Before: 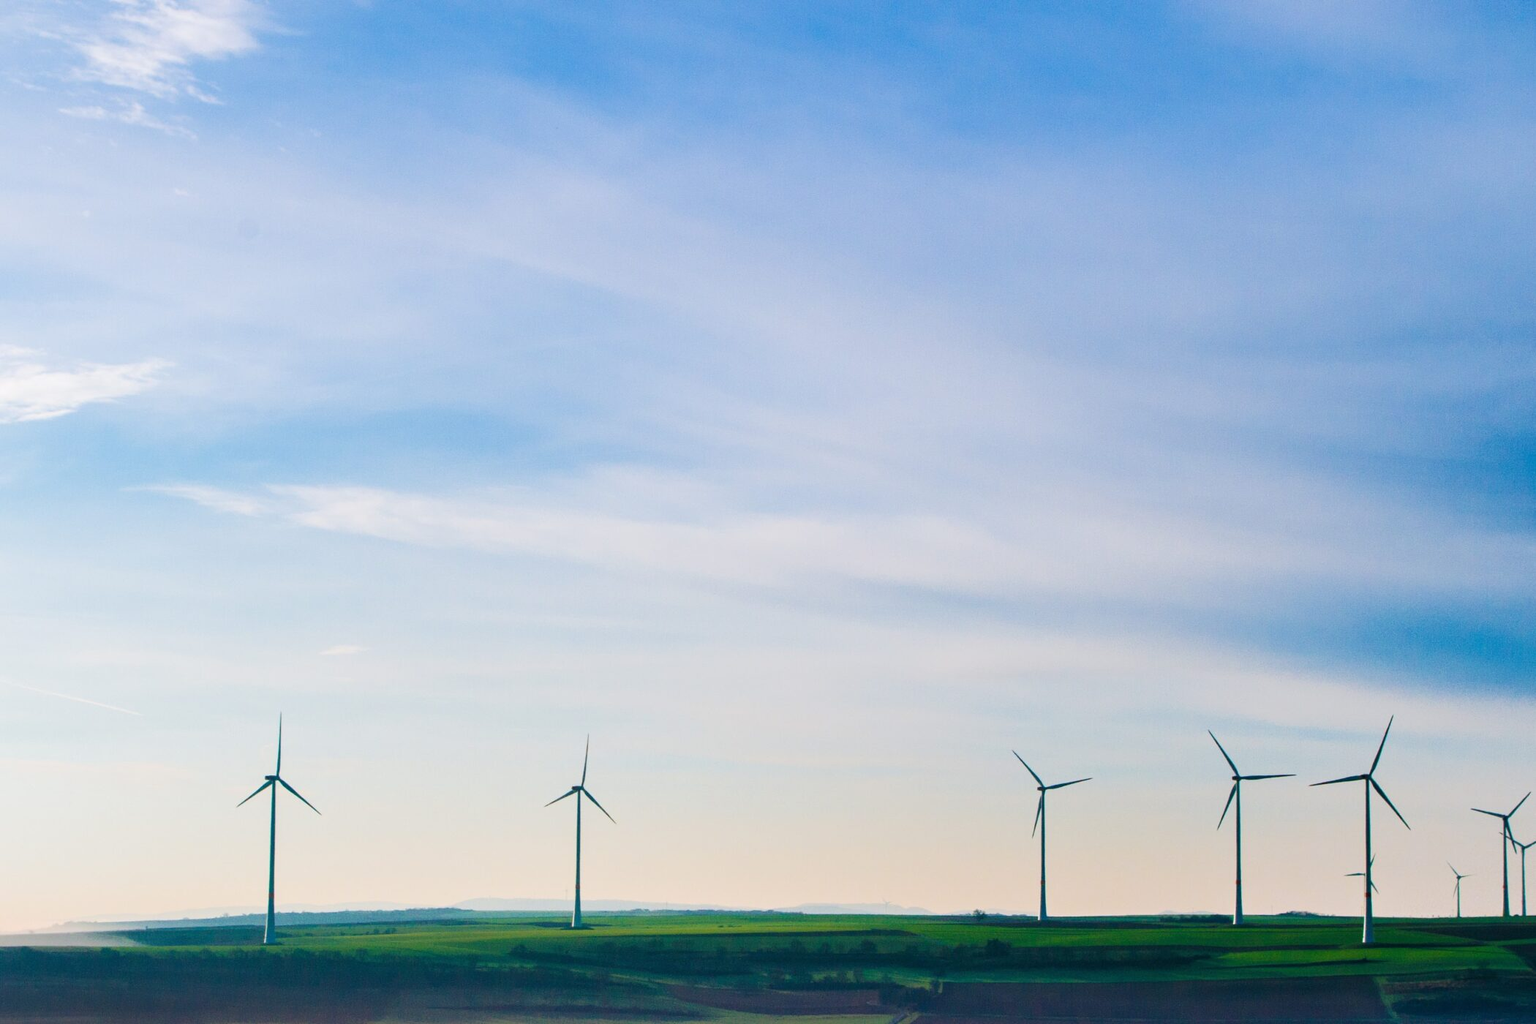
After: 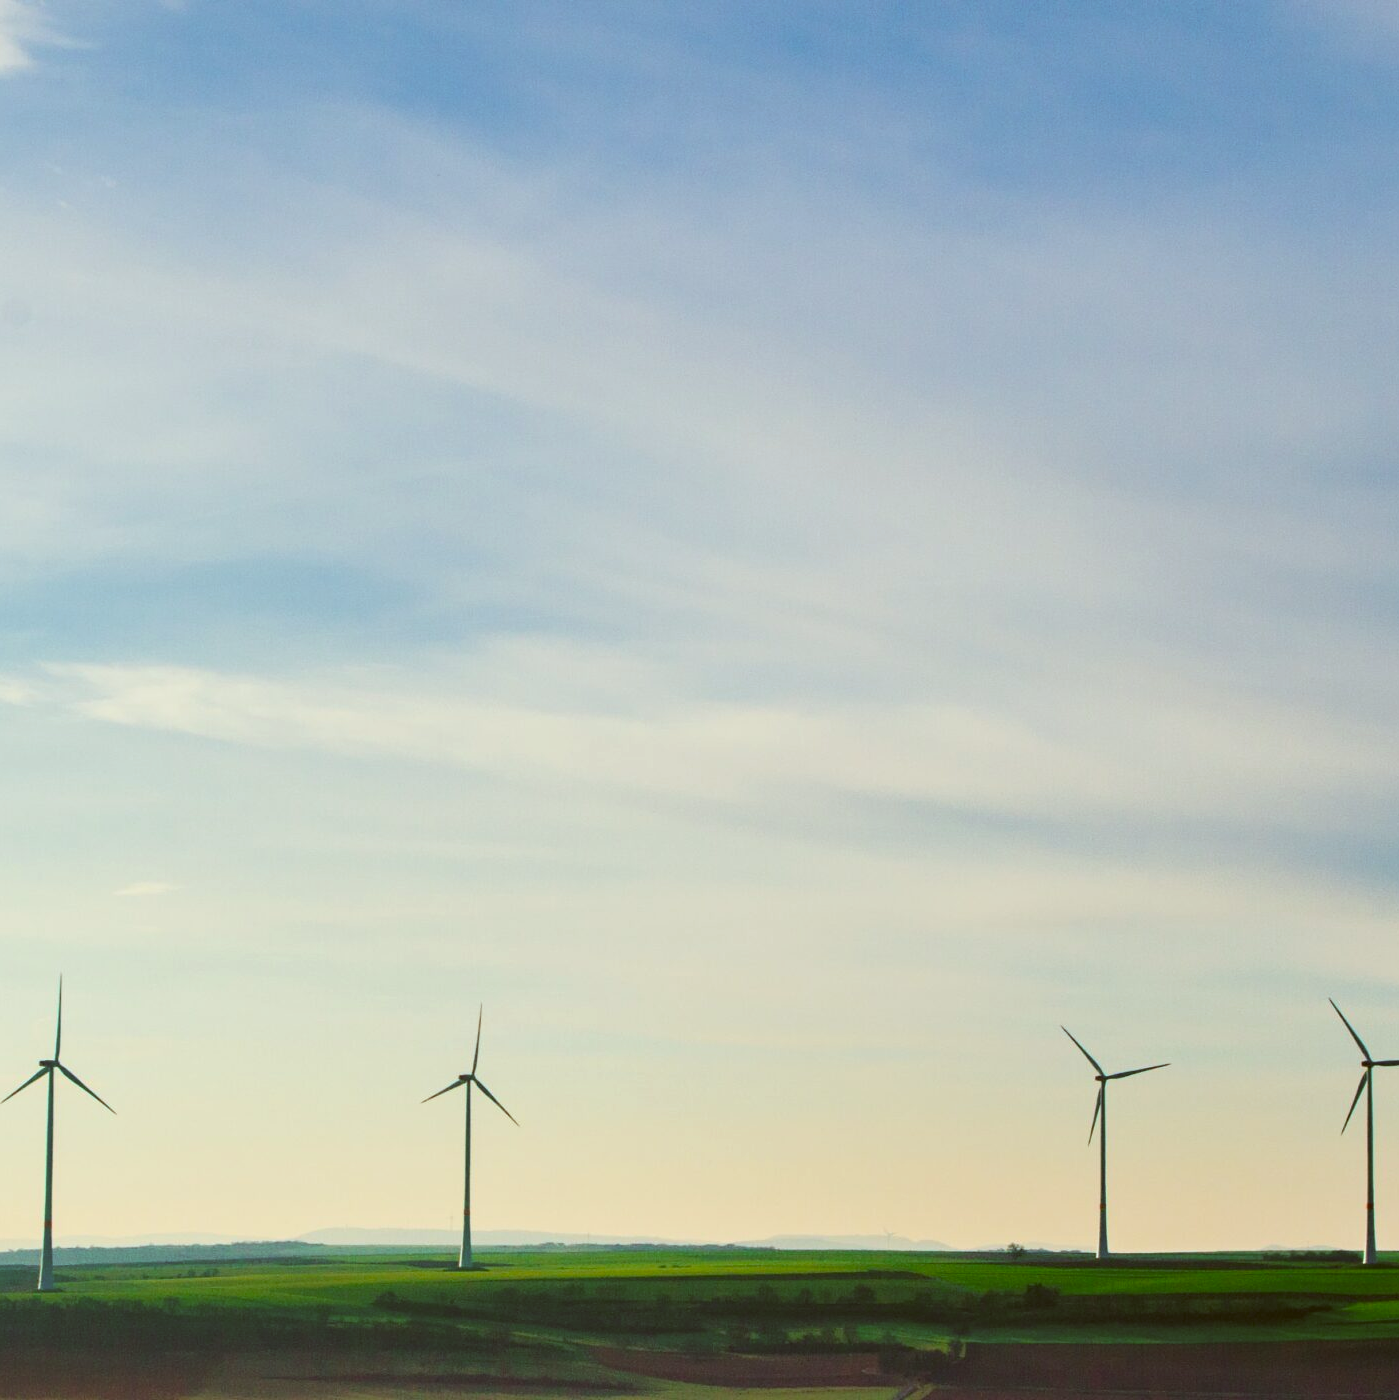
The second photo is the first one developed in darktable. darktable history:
color correction: highlights a* -5.3, highlights b* 9.8, shadows a* 9.8, shadows b* 24.26
crop: left 15.419%, right 17.914%
